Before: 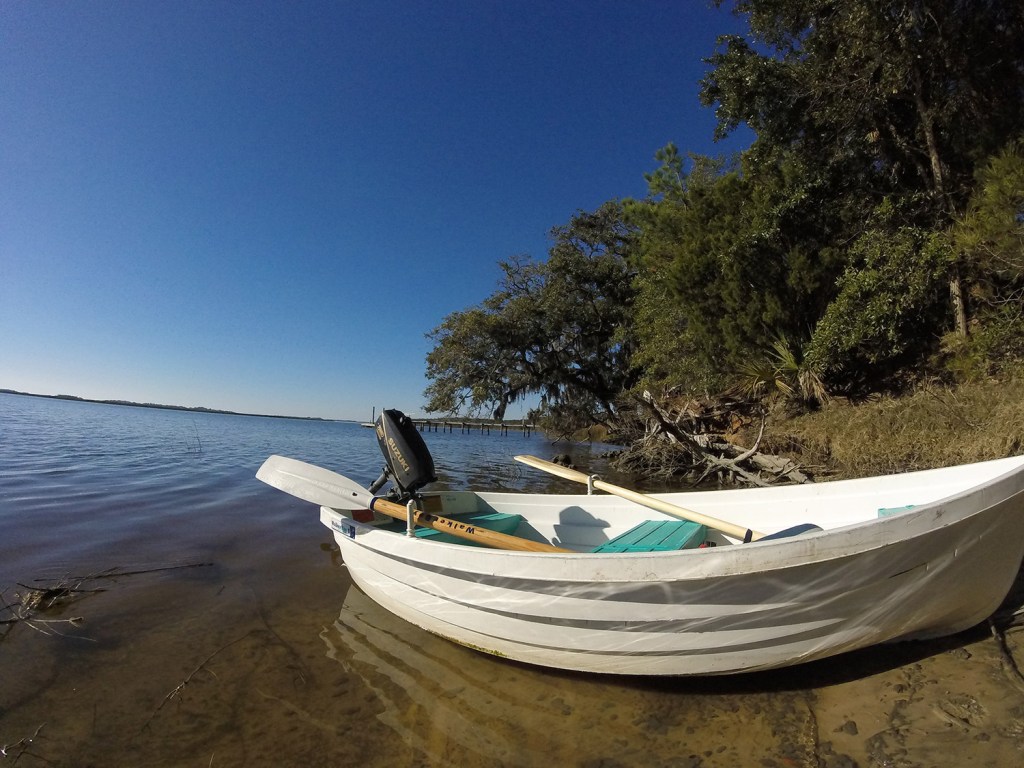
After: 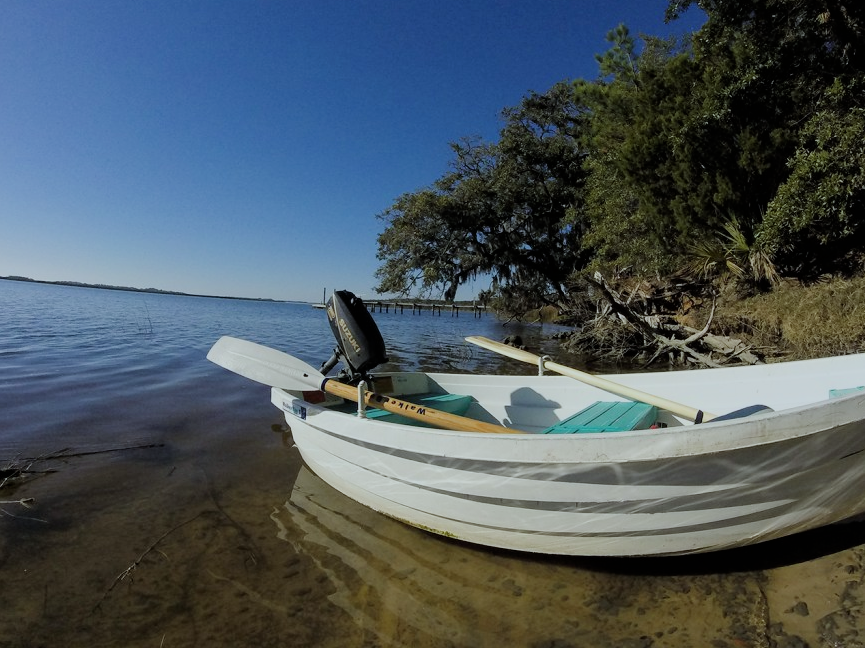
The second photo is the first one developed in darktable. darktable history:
crop and rotate: left 4.842%, top 15.51%, right 10.668%
filmic rgb: black relative exposure -7.65 EV, white relative exposure 4.56 EV, hardness 3.61
white balance: red 0.925, blue 1.046
